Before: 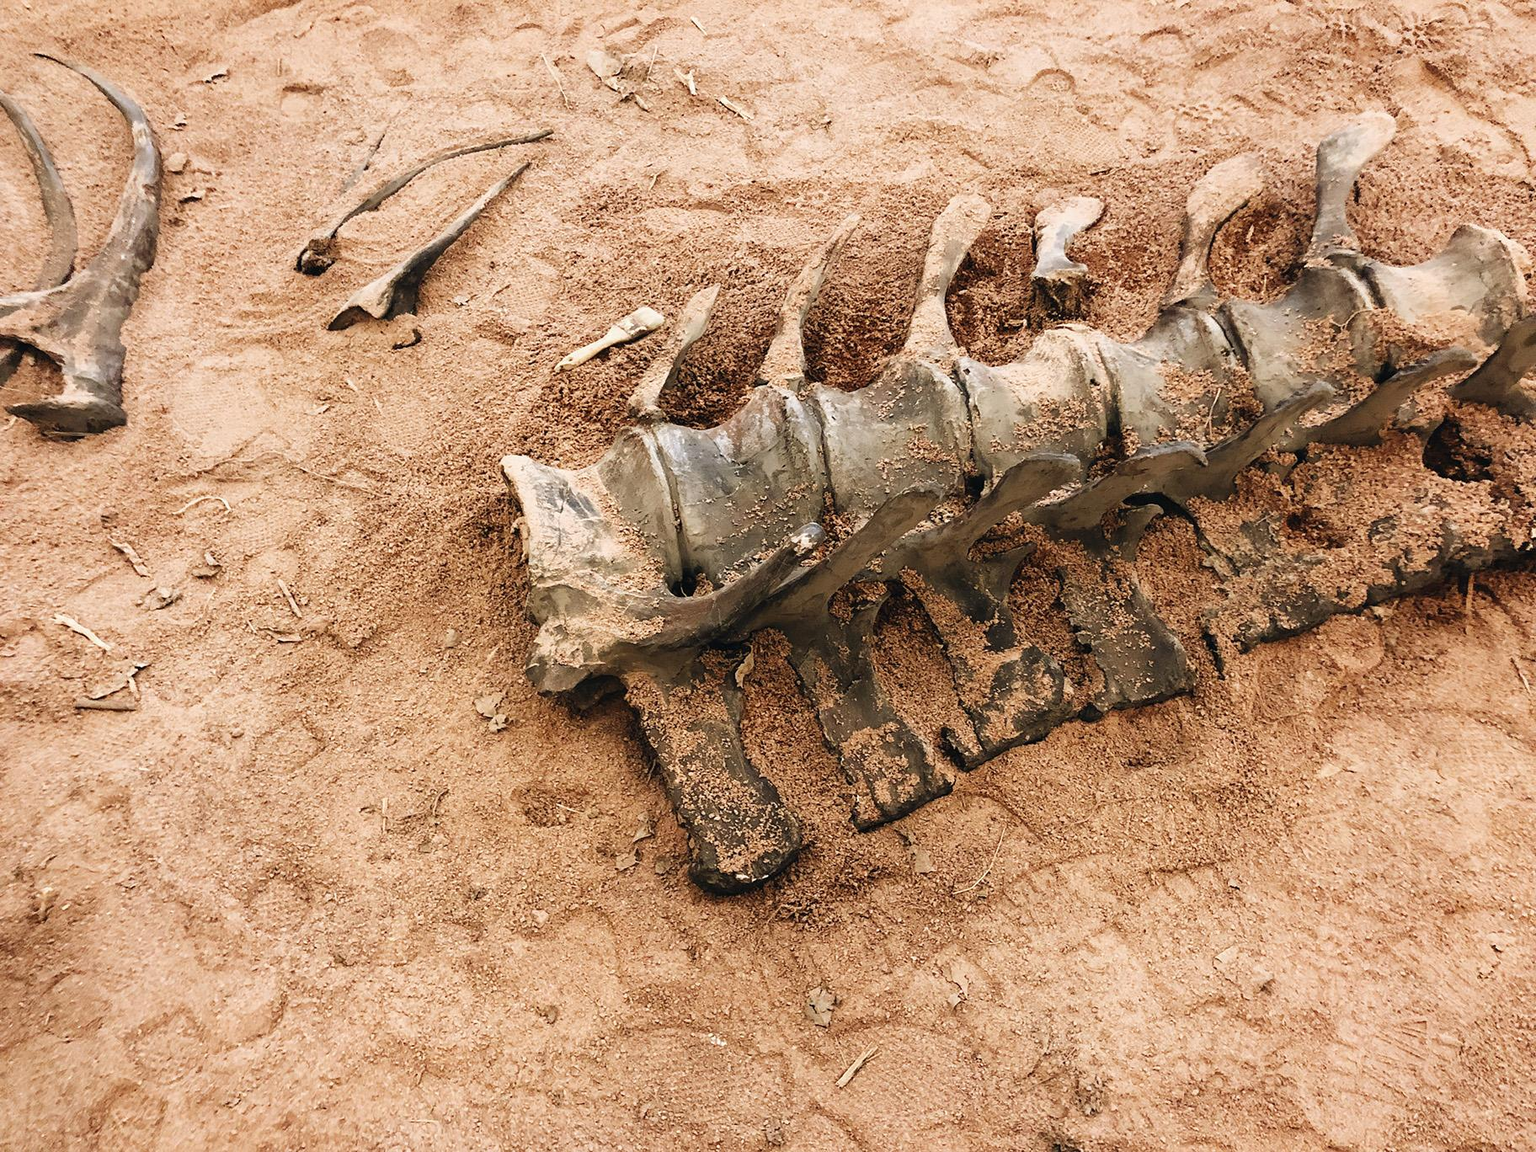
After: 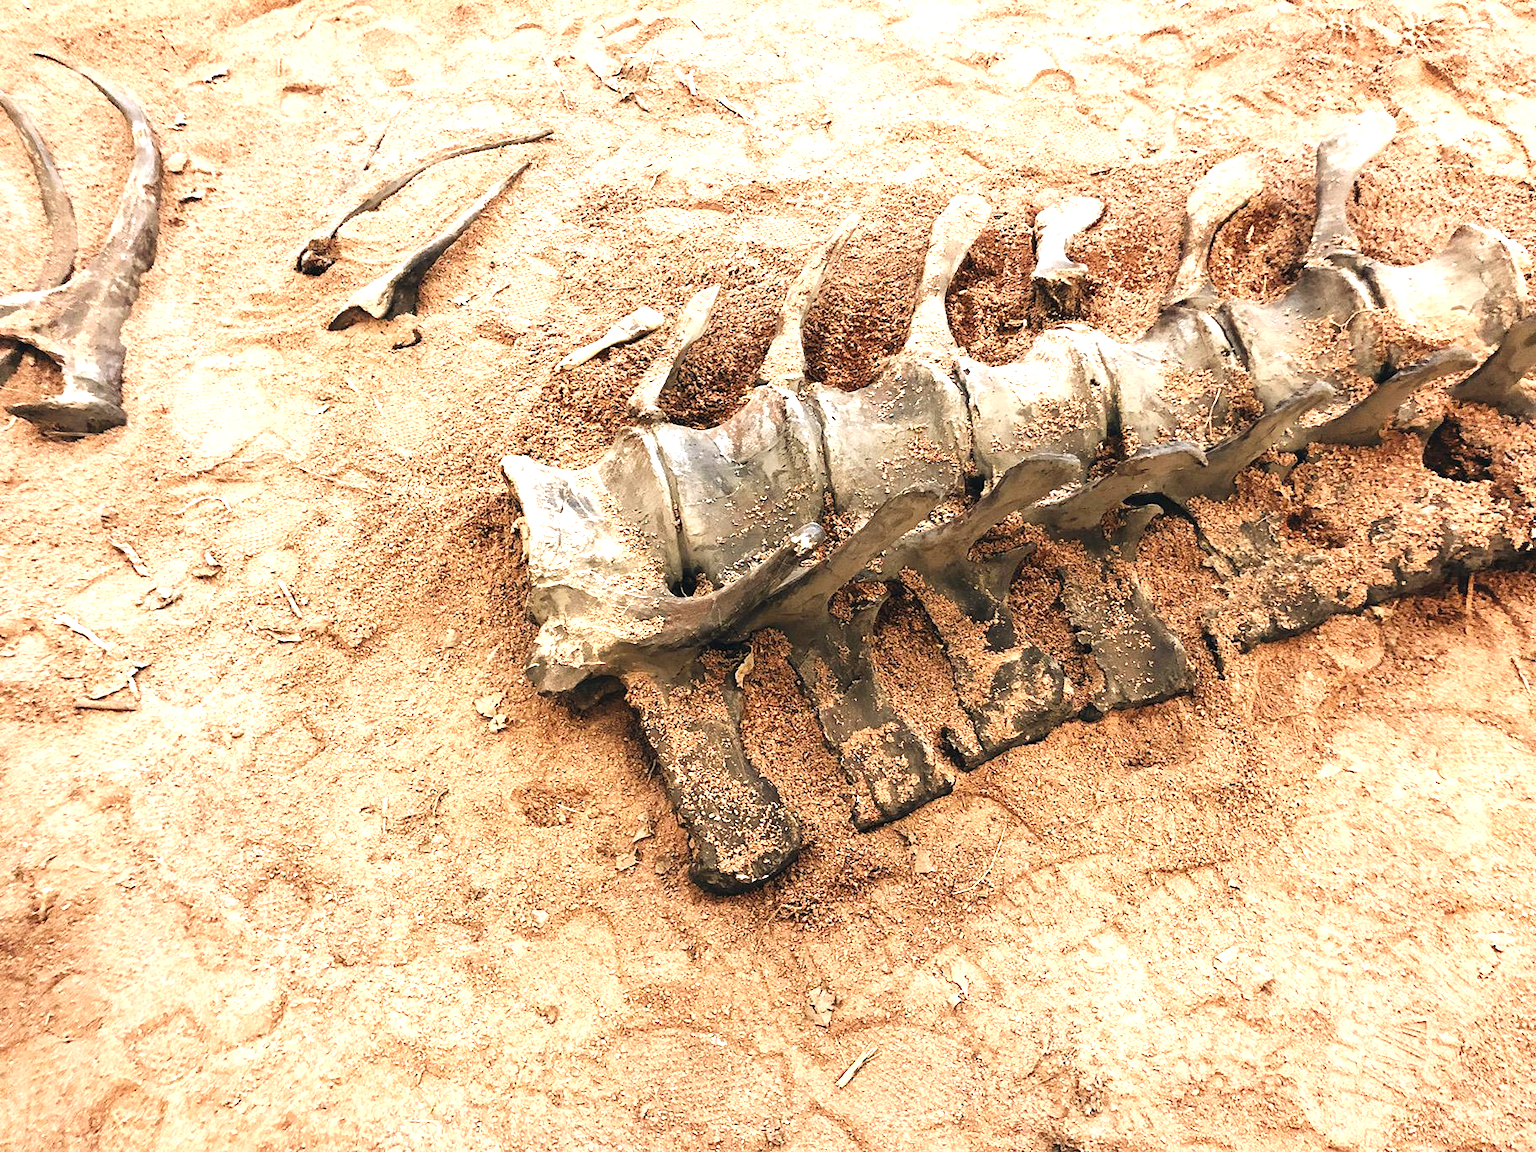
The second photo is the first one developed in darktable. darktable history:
exposure: black level correction 0, exposure 0.928 EV, compensate exposure bias true, compensate highlight preservation false
